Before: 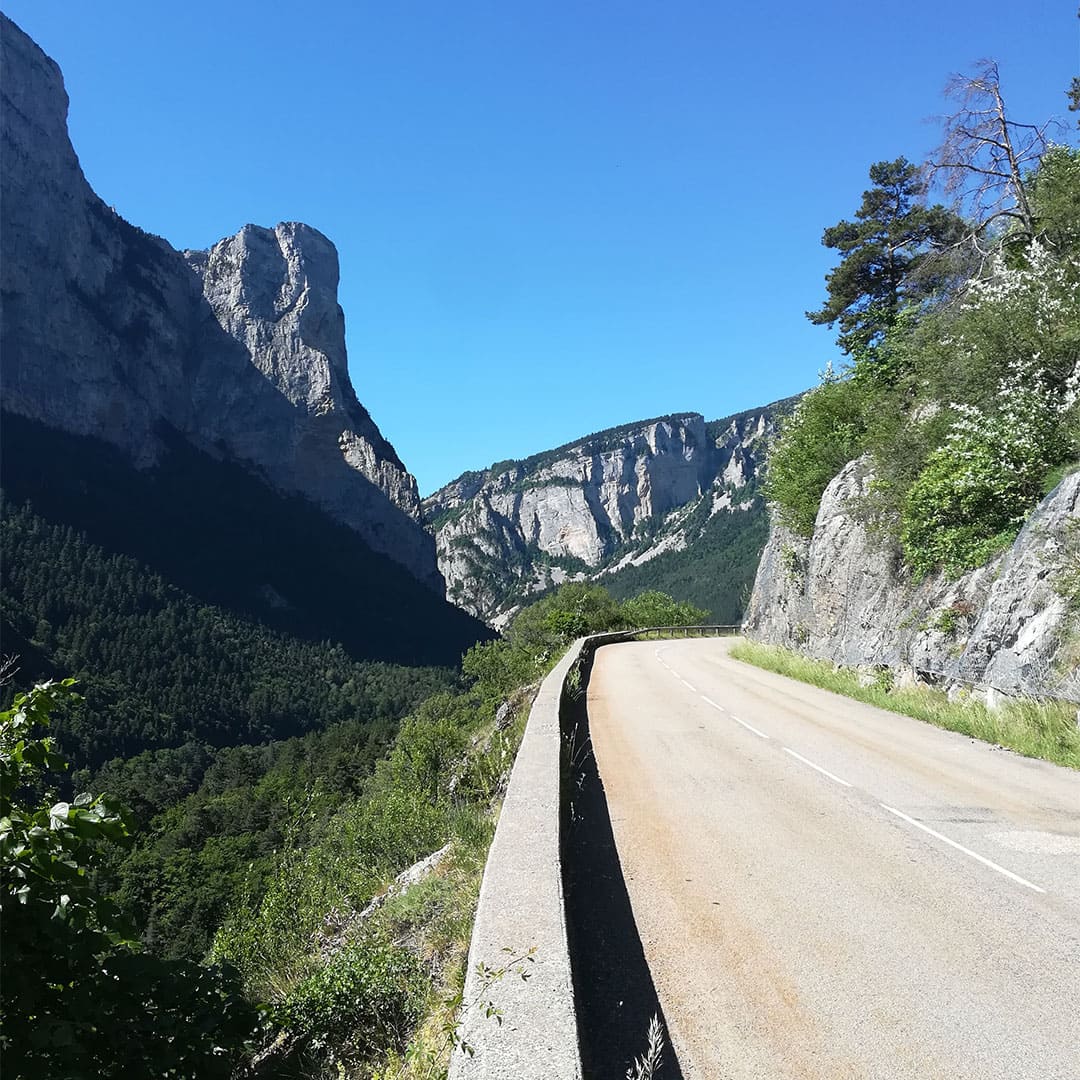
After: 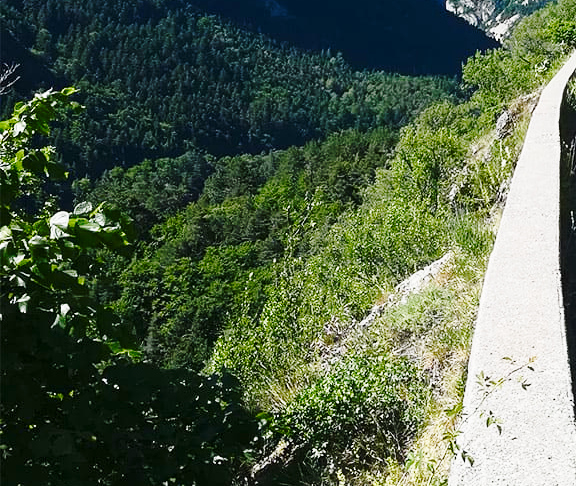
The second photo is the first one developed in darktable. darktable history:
base curve: curves: ch0 [(0, 0) (0.036, 0.037) (0.121, 0.228) (0.46, 0.76) (0.859, 0.983) (1, 1)], preserve colors none
crop and rotate: top 54.778%, right 46.61%, bottom 0.159%
color balance rgb: shadows lift › chroma 1%, shadows lift › hue 113°, highlights gain › chroma 0.2%, highlights gain › hue 333°, perceptual saturation grading › global saturation 20%, perceptual saturation grading › highlights -50%, perceptual saturation grading › shadows 25%, contrast -10%
